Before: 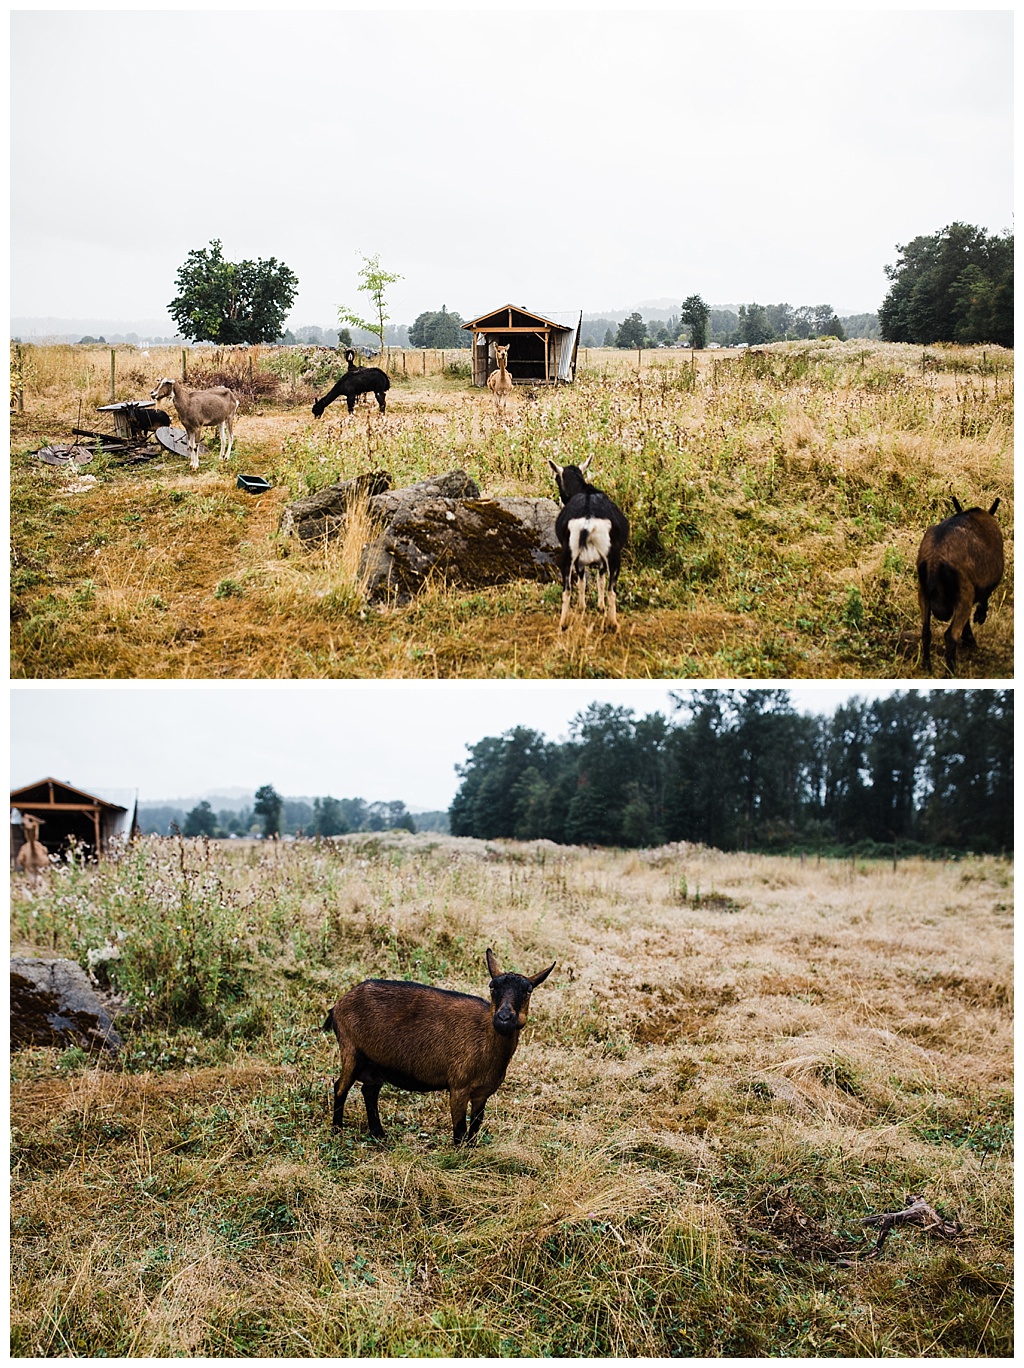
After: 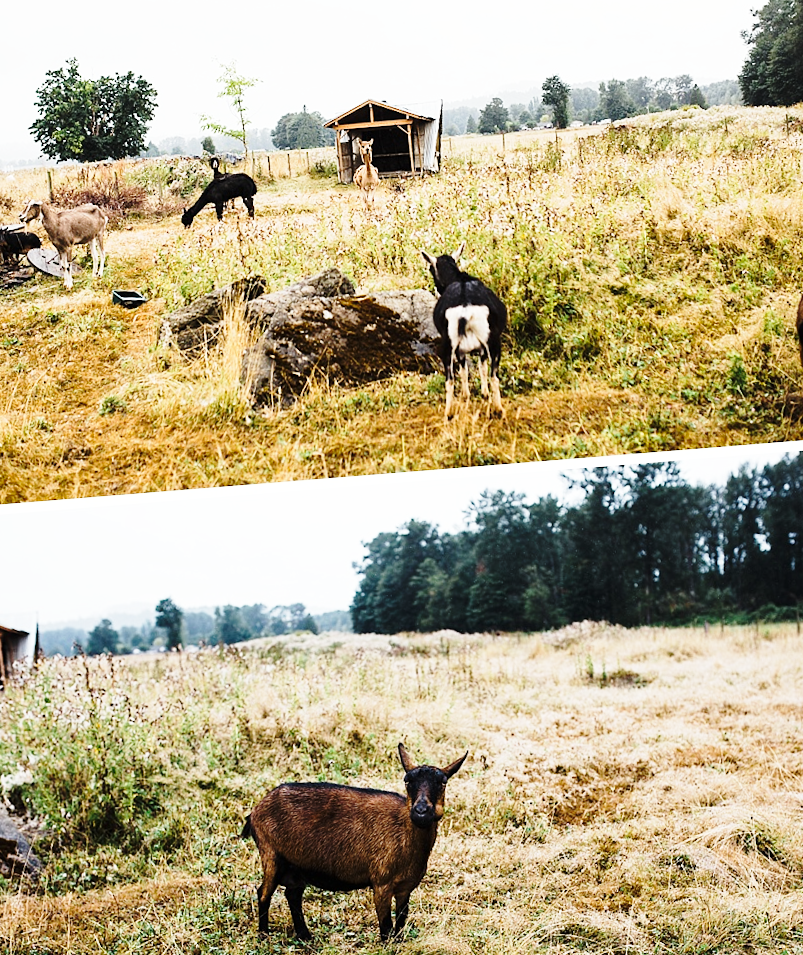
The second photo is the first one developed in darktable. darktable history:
color correction: highlights a* -0.137, highlights b* 0.137
rotate and perspective: rotation -4.57°, crop left 0.054, crop right 0.944, crop top 0.087, crop bottom 0.914
base curve: curves: ch0 [(0, 0) (0.028, 0.03) (0.121, 0.232) (0.46, 0.748) (0.859, 0.968) (1, 1)], preserve colors none
crop and rotate: left 10.071%, top 10.071%, right 10.02%, bottom 10.02%
contrast brightness saturation: saturation -0.05
